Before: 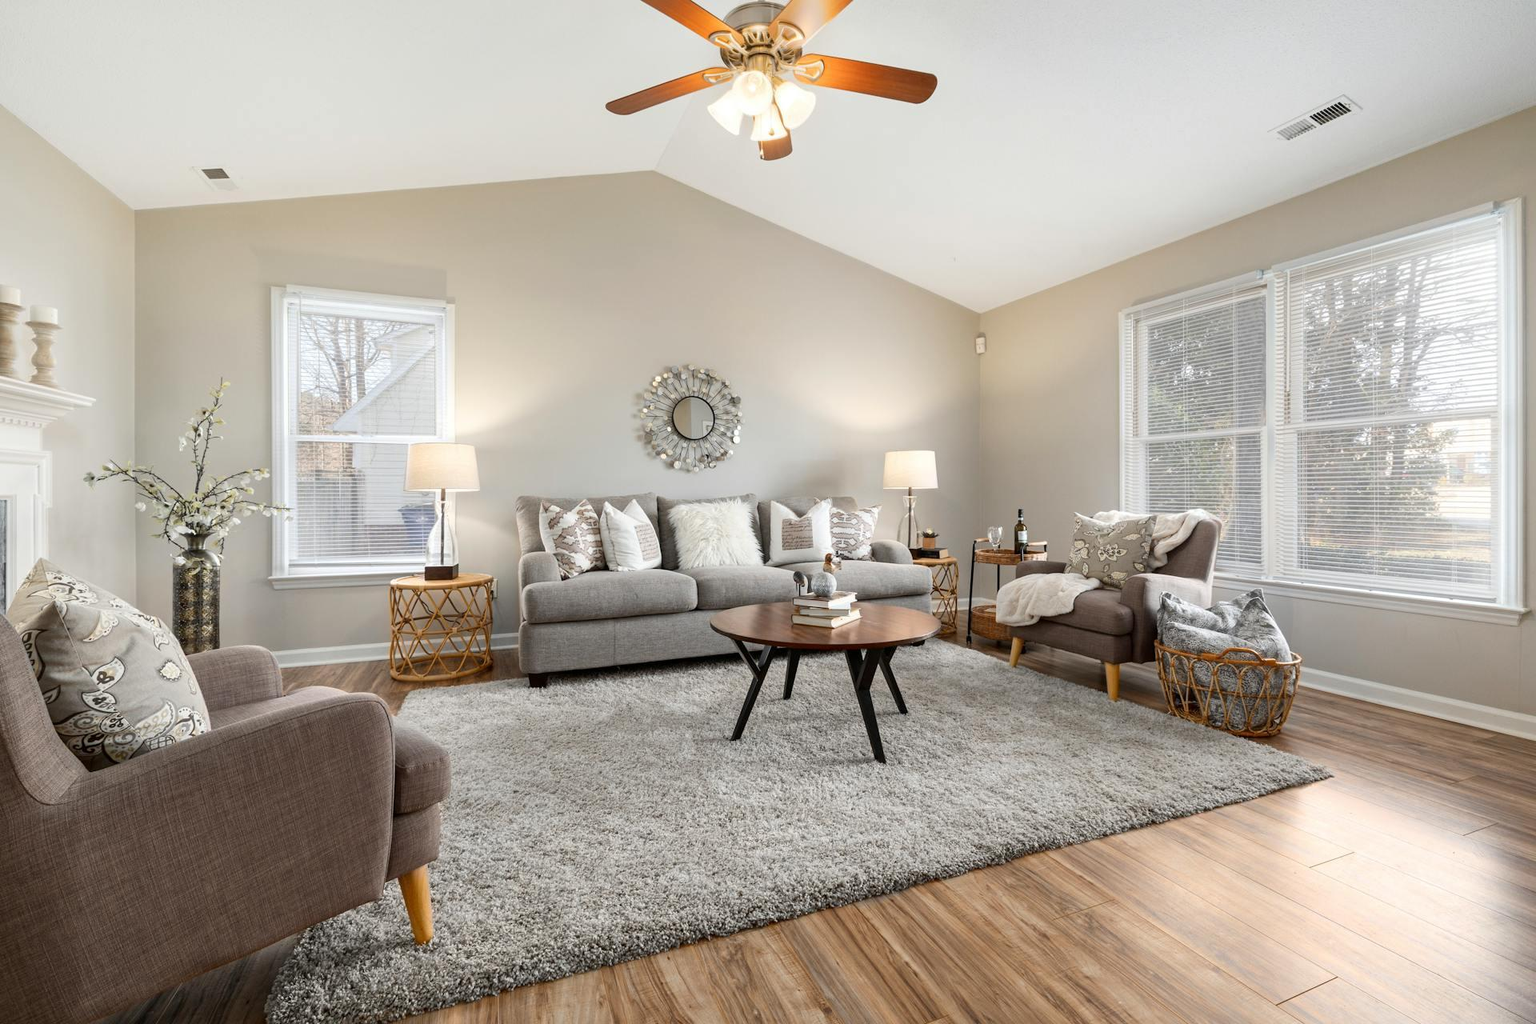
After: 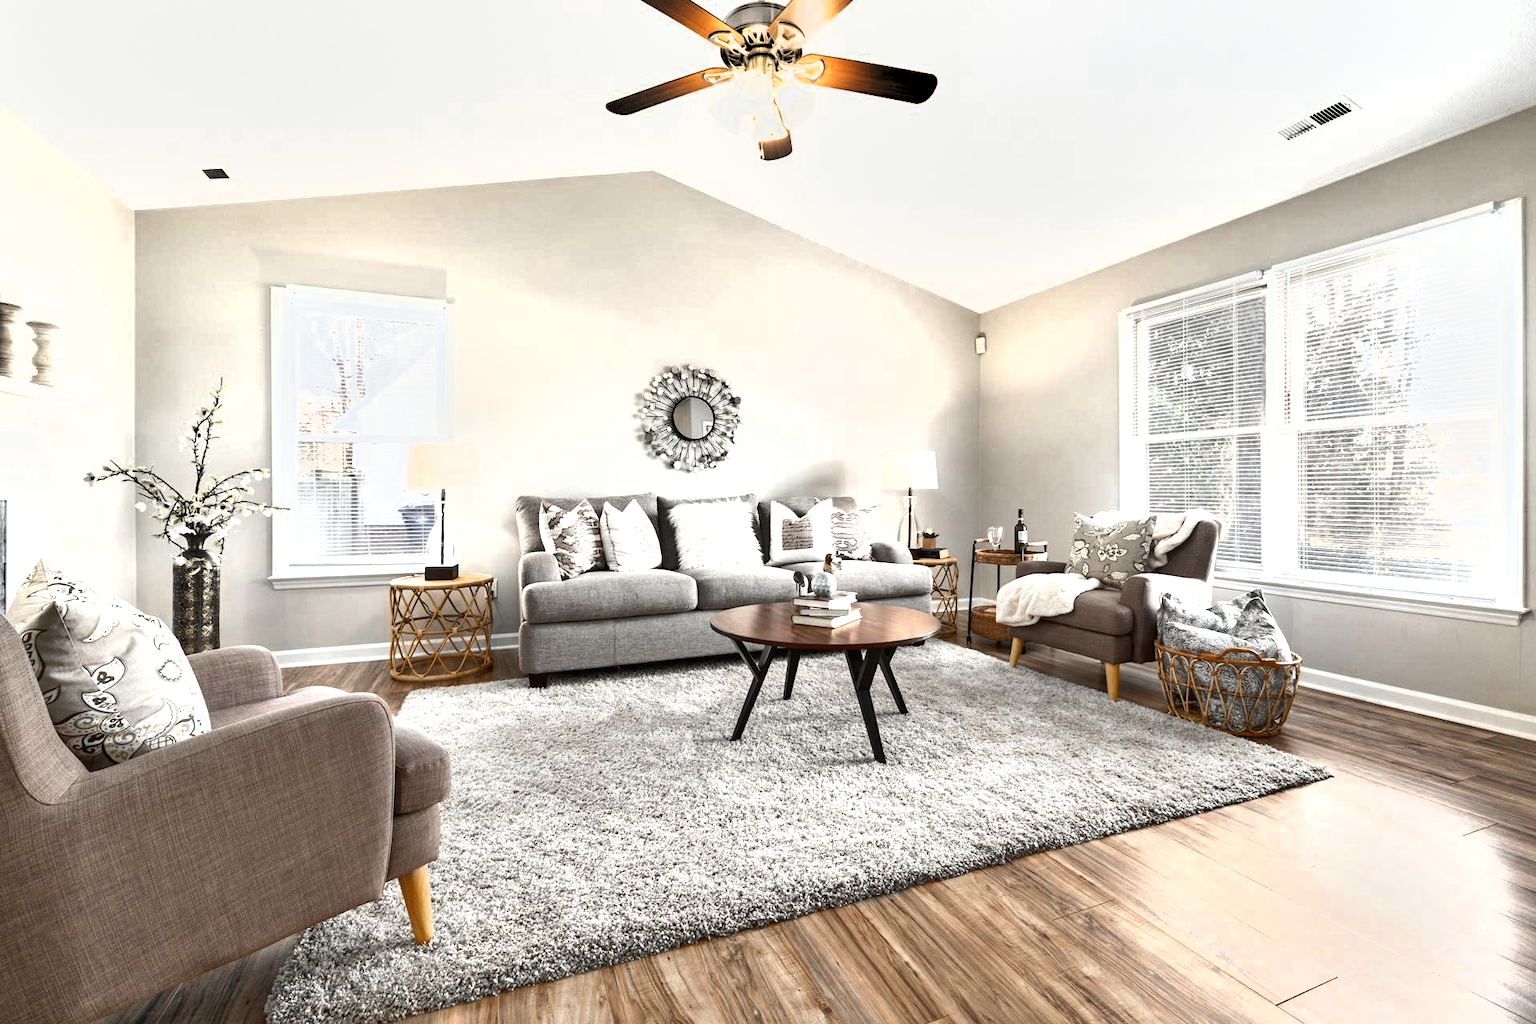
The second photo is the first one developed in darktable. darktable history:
color zones: curves: ch0 [(0, 0.5) (0.125, 0.4) (0.25, 0.5) (0.375, 0.4) (0.5, 0.4) (0.625, 0.35) (0.75, 0.35) (0.875, 0.5)]; ch1 [(0, 0.35) (0.125, 0.45) (0.25, 0.35) (0.375, 0.35) (0.5, 0.35) (0.625, 0.35) (0.75, 0.45) (0.875, 0.35)]; ch2 [(0, 0.6) (0.125, 0.5) (0.25, 0.5) (0.375, 0.6) (0.5, 0.6) (0.625, 0.5) (0.75, 0.5) (0.875, 0.5)]
exposure: black level correction 0, exposure 1 EV, compensate exposure bias true, compensate highlight preservation false
shadows and highlights: highlights color adjustment 0%, soften with gaussian
